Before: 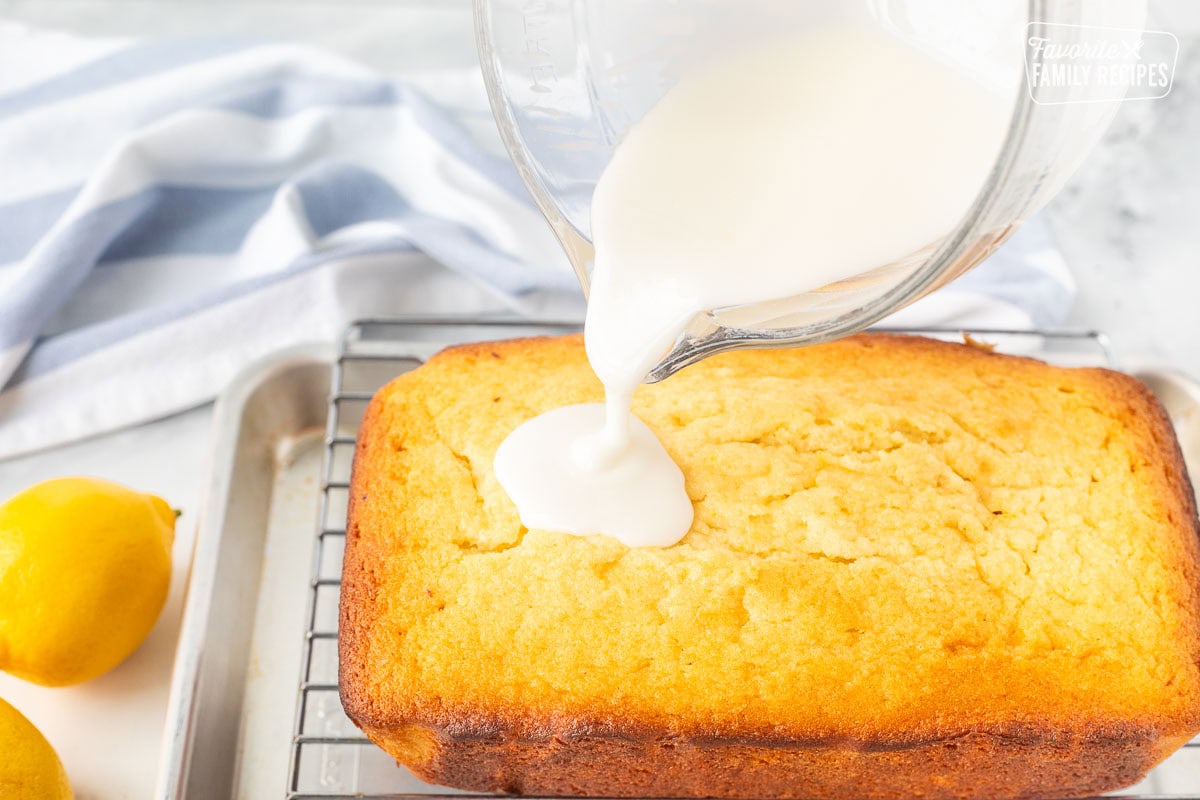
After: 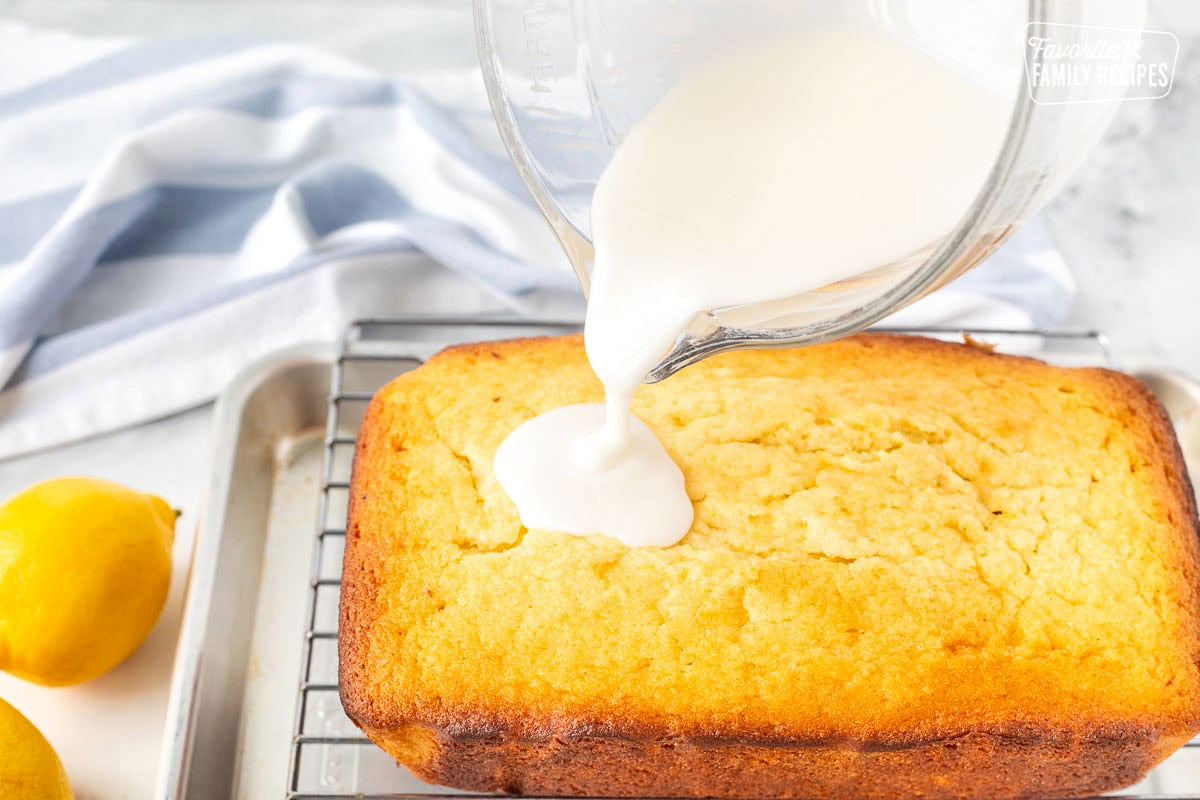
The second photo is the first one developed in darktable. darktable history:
contrast equalizer: y [[0.528 ×6], [0.514 ×6], [0.362 ×6], [0 ×6], [0 ×6]]
